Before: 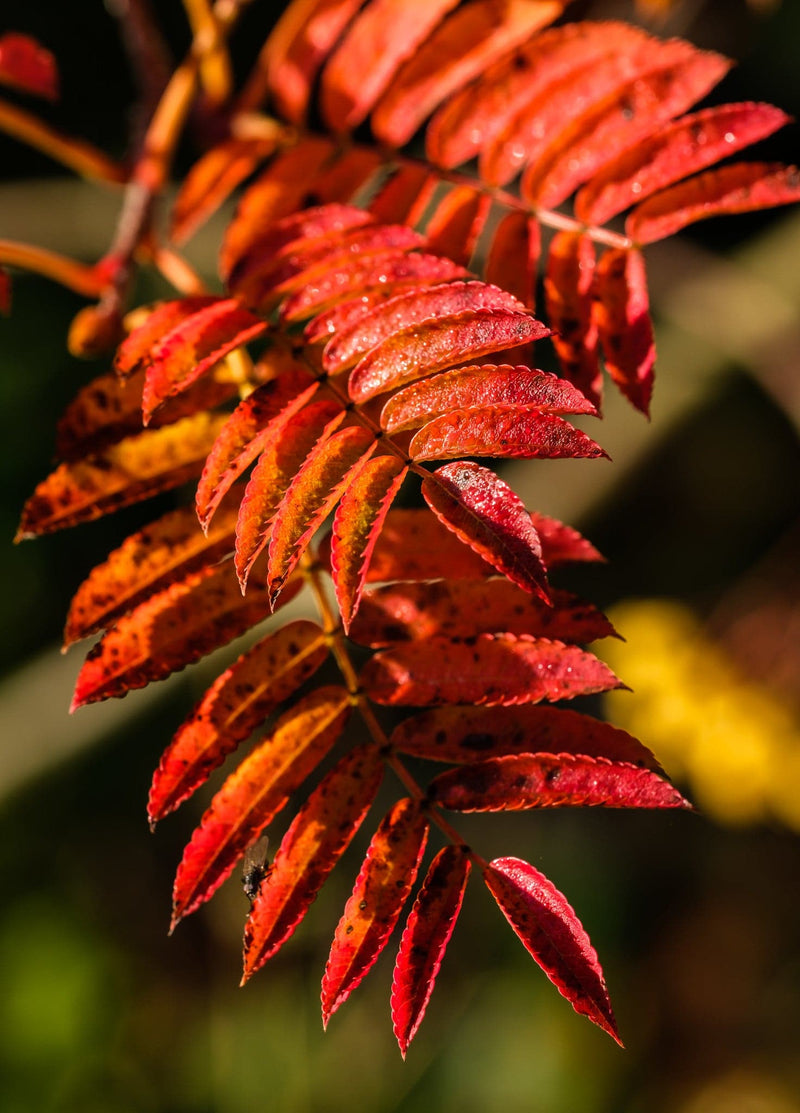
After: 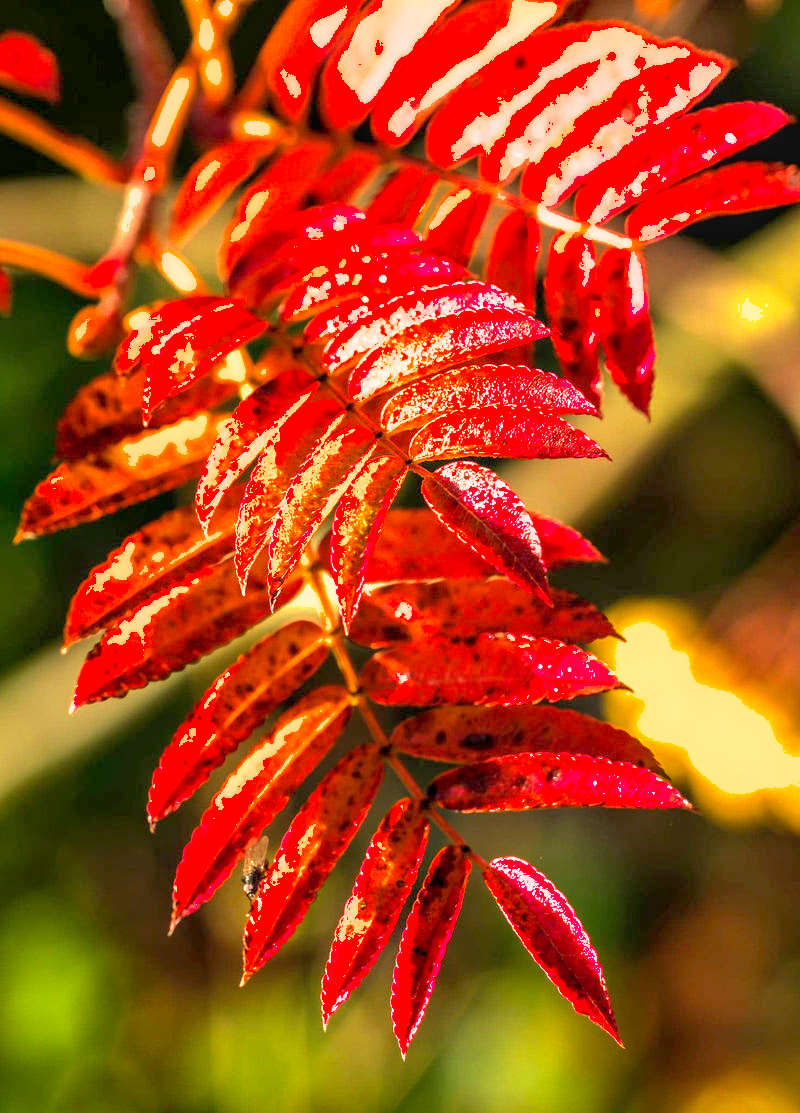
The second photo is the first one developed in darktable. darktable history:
grain: coarseness 0.81 ISO, strength 1.34%, mid-tones bias 0%
shadows and highlights: on, module defaults
exposure: black level correction 0.001, exposure 1.84 EV, compensate highlight preservation false
contrast brightness saturation: saturation 0.1
white balance: red 0.978, blue 0.999
local contrast: detail 110%
